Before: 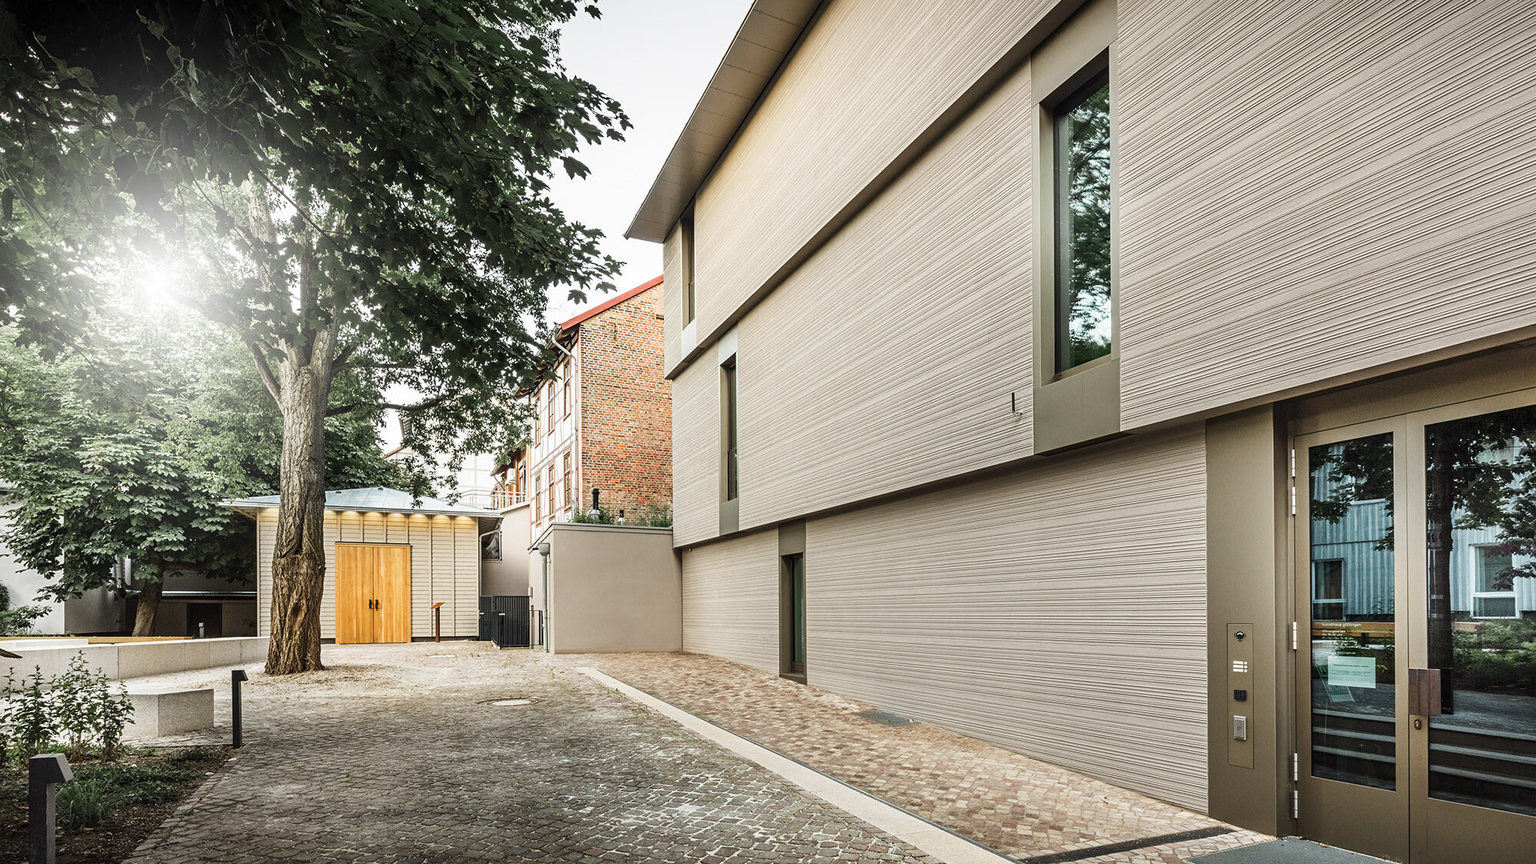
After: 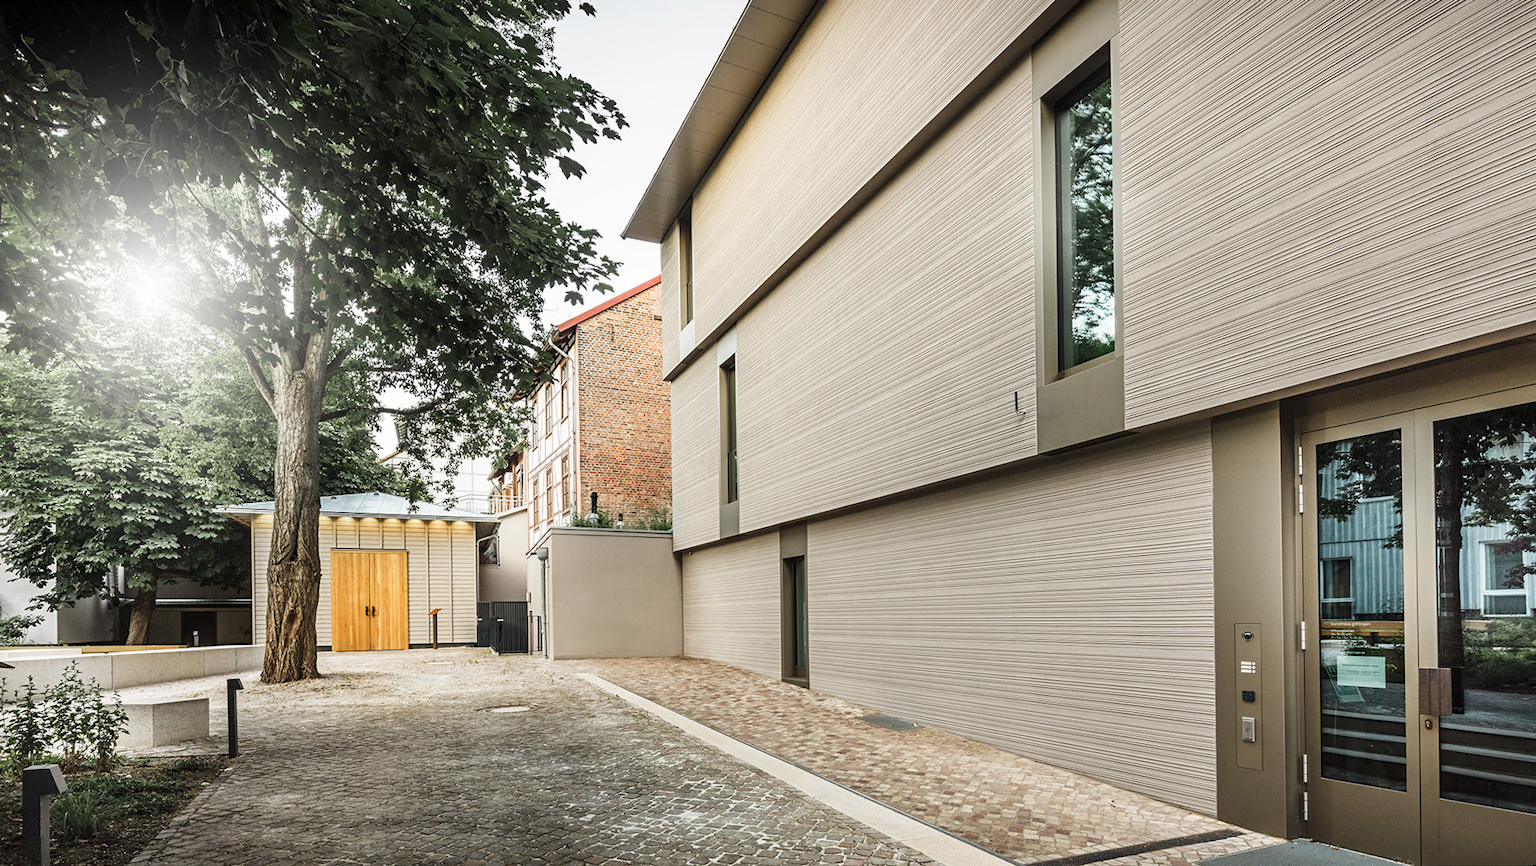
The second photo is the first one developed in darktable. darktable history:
tone equalizer: on, module defaults
rotate and perspective: rotation -0.45°, automatic cropping original format, crop left 0.008, crop right 0.992, crop top 0.012, crop bottom 0.988
